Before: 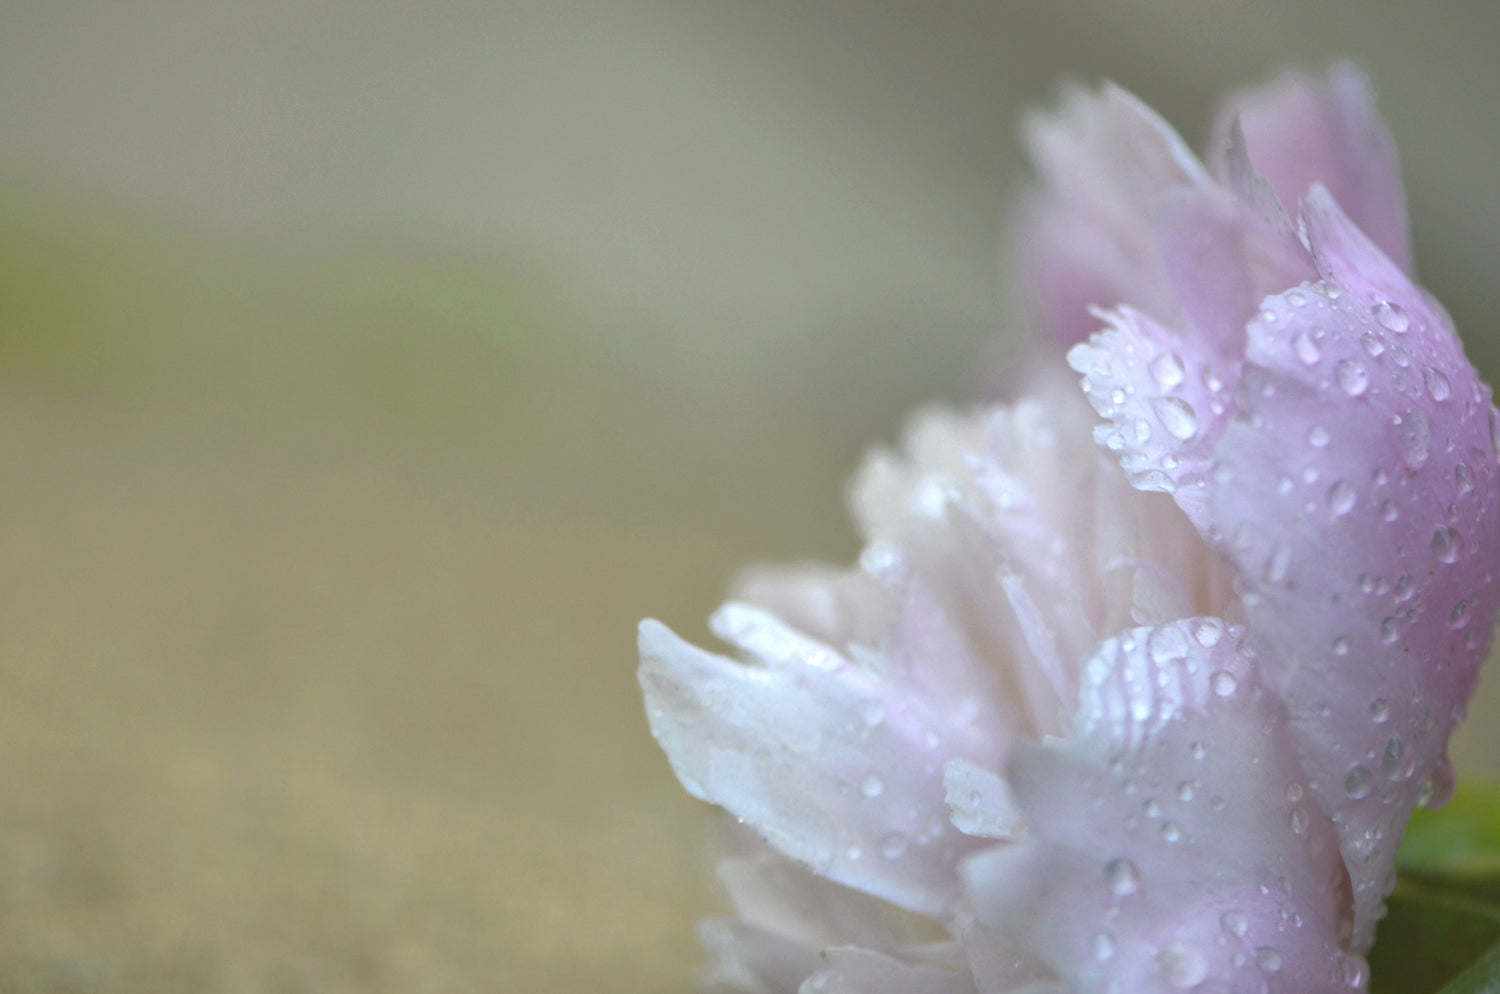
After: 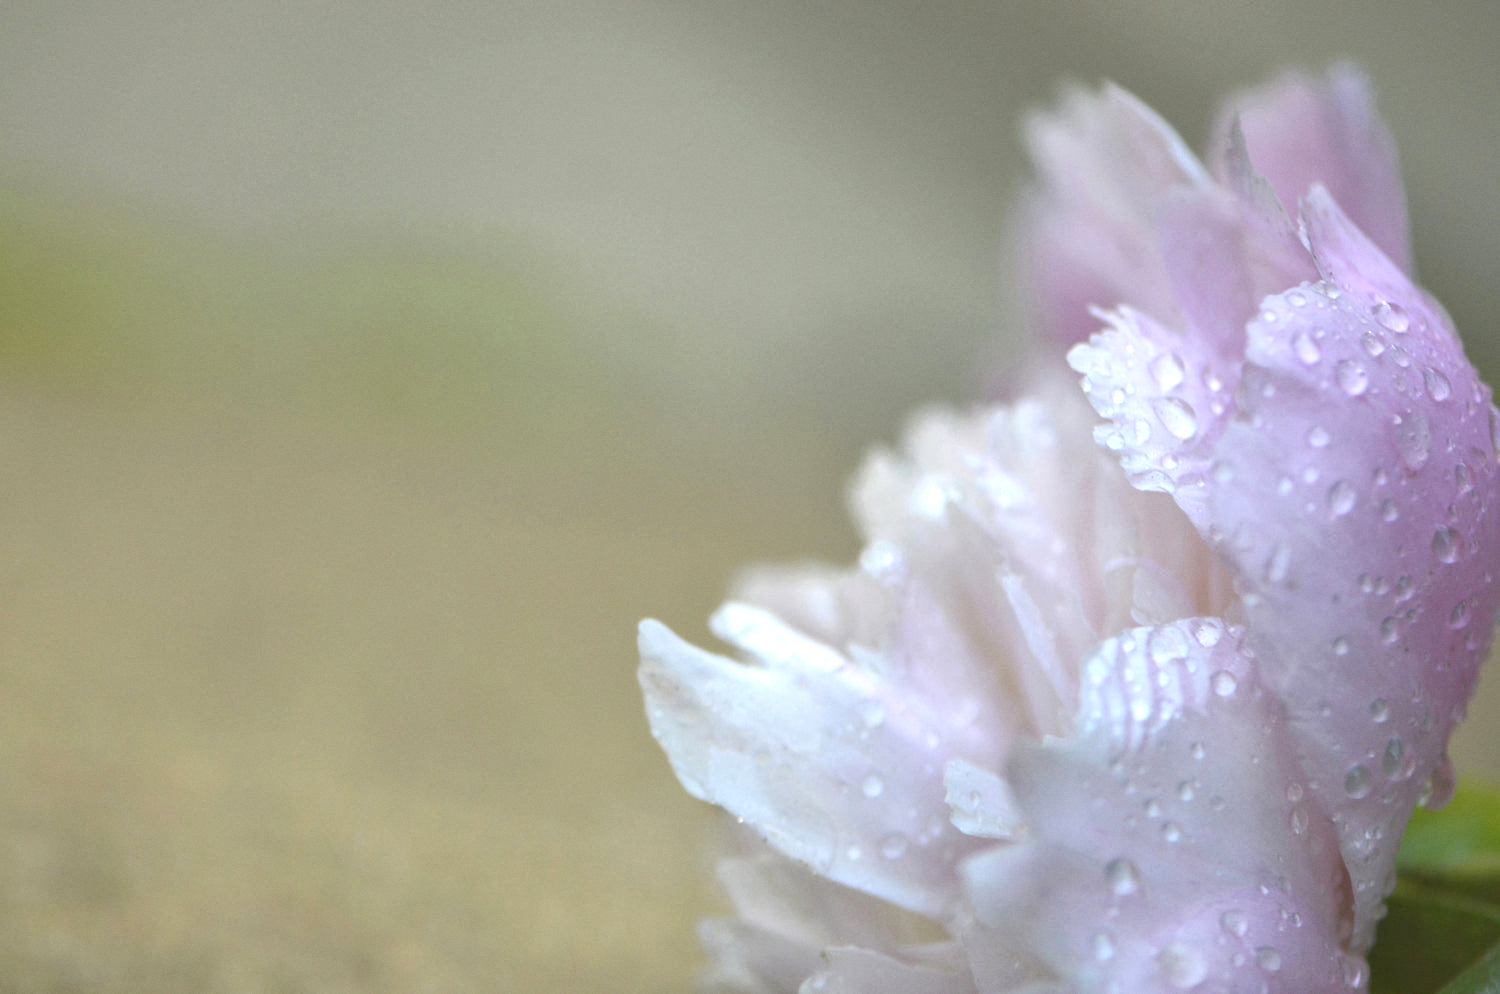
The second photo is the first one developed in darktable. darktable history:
white balance: red 1, blue 1
exposure: black level correction 0.001, exposure 0.3 EV, compensate highlight preservation false
grain: coarseness 0.09 ISO, strength 10%
